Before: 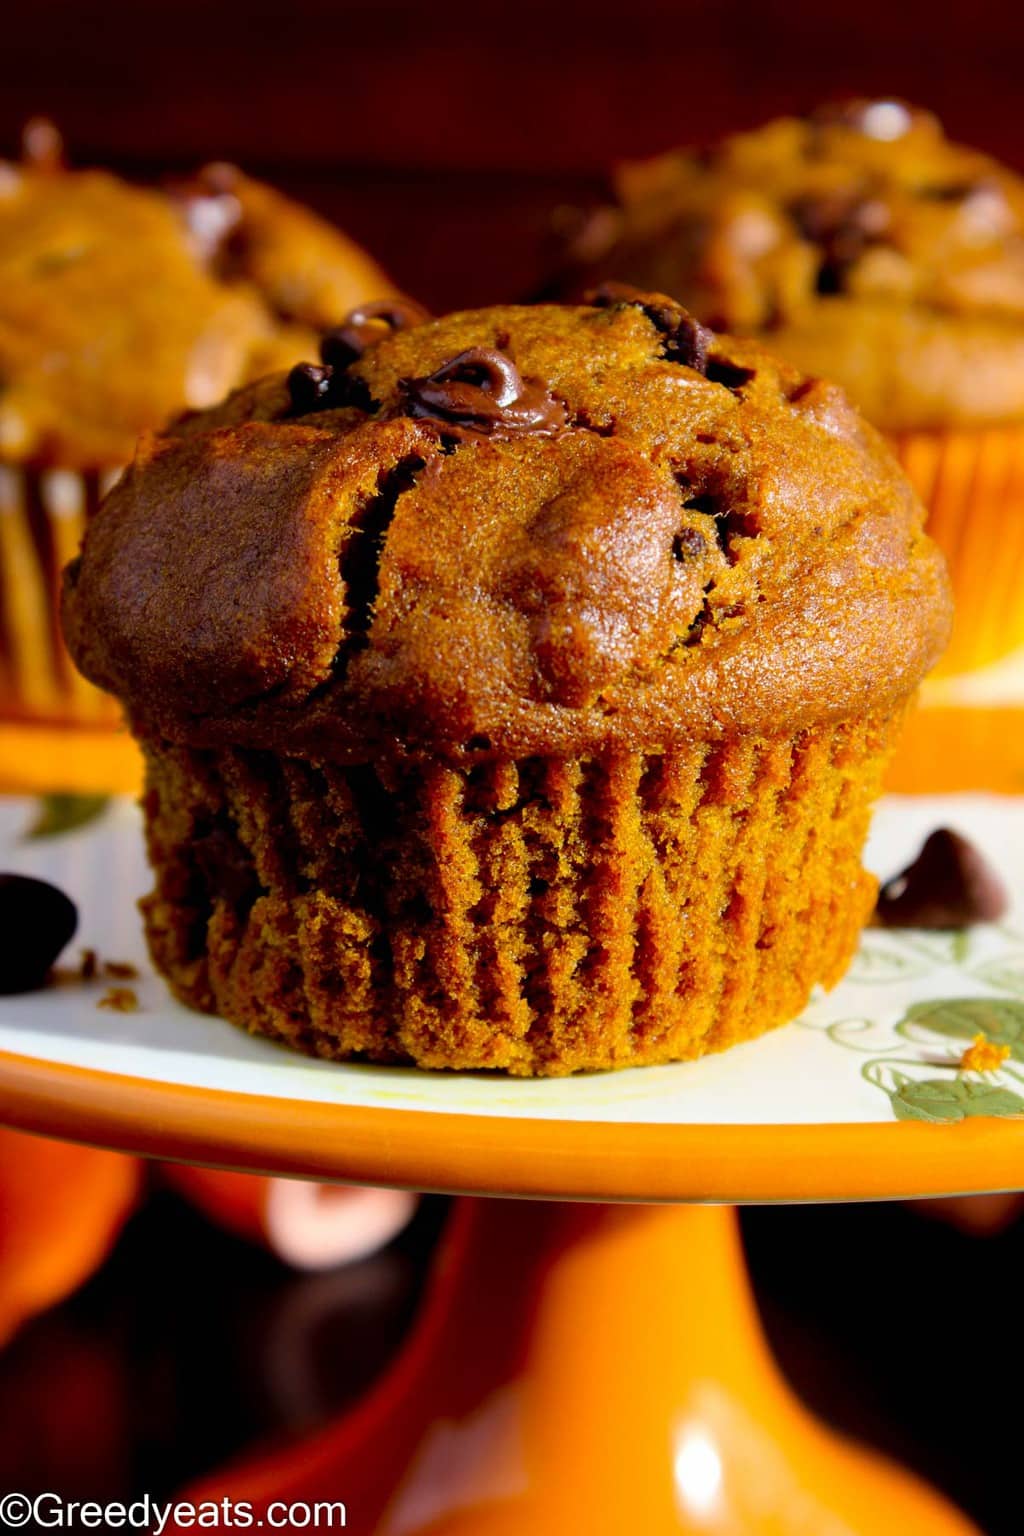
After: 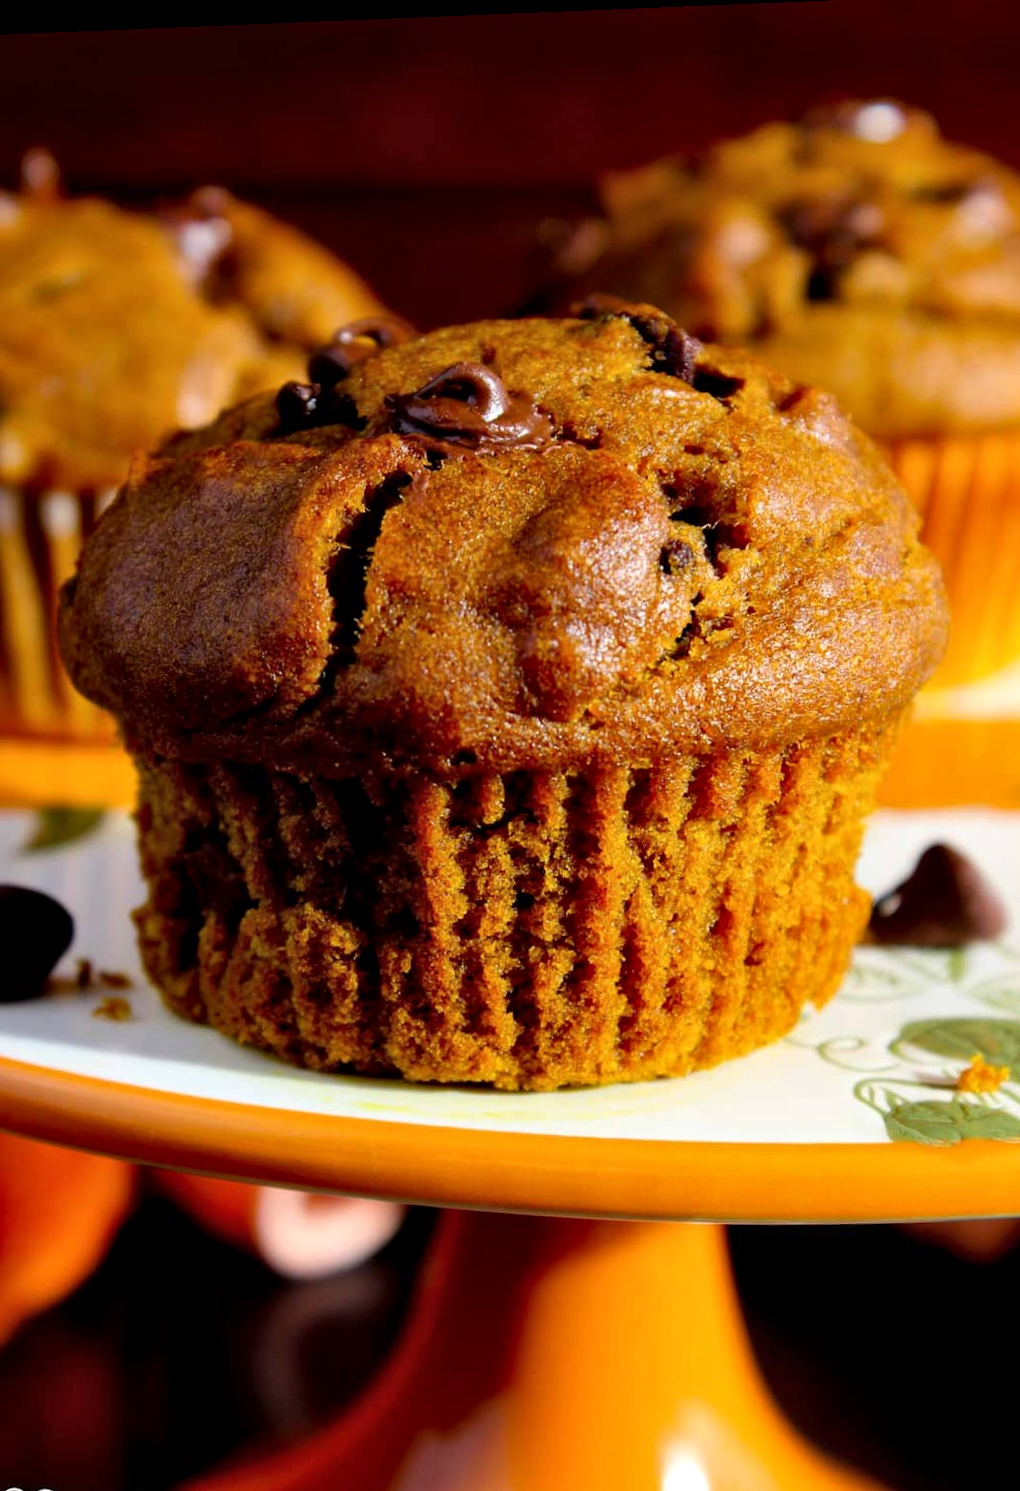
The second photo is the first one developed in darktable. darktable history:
local contrast: mode bilateral grid, contrast 20, coarseness 50, detail 120%, midtone range 0.2
rotate and perspective: lens shift (horizontal) -0.055, automatic cropping off
crop: top 0.448%, right 0.264%, bottom 5.045%
exposure: exposure 0.014 EV, compensate highlight preservation false
